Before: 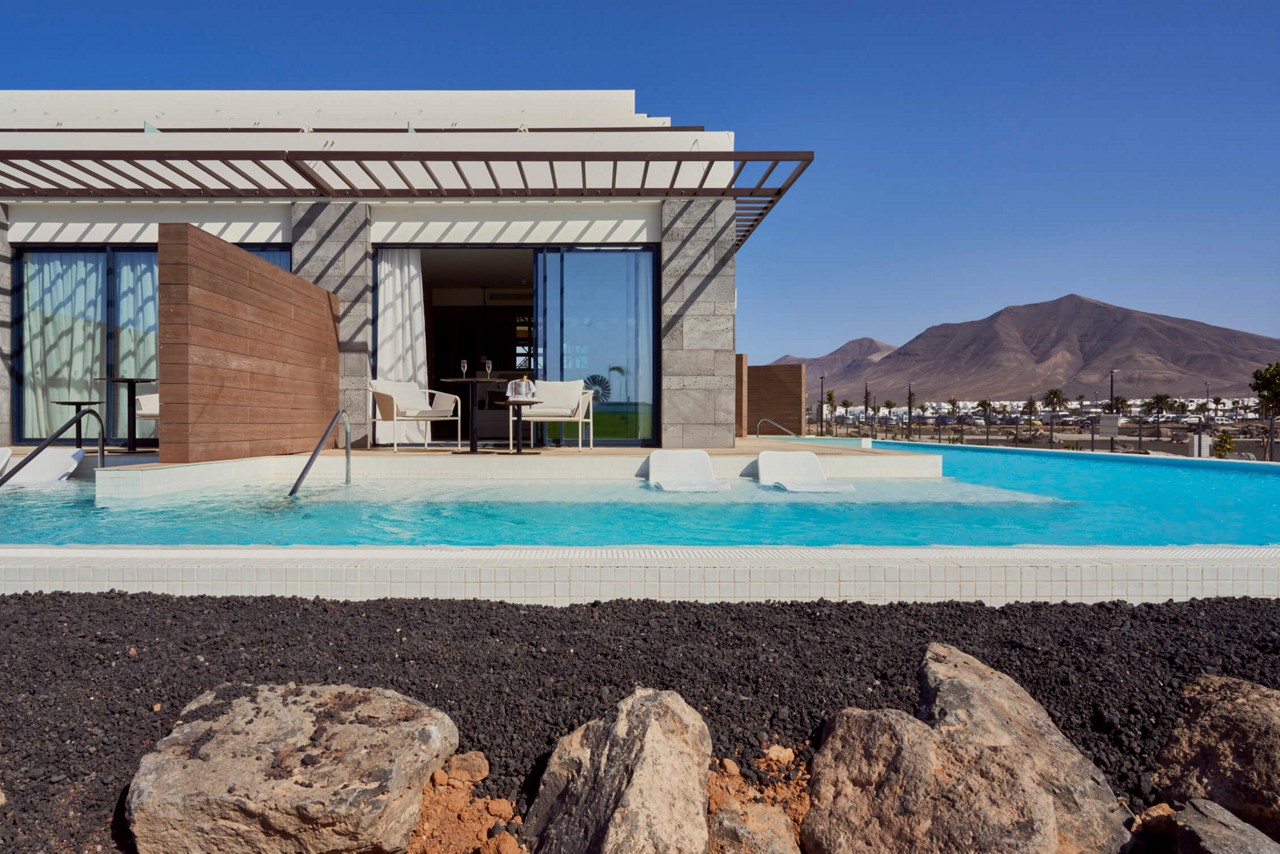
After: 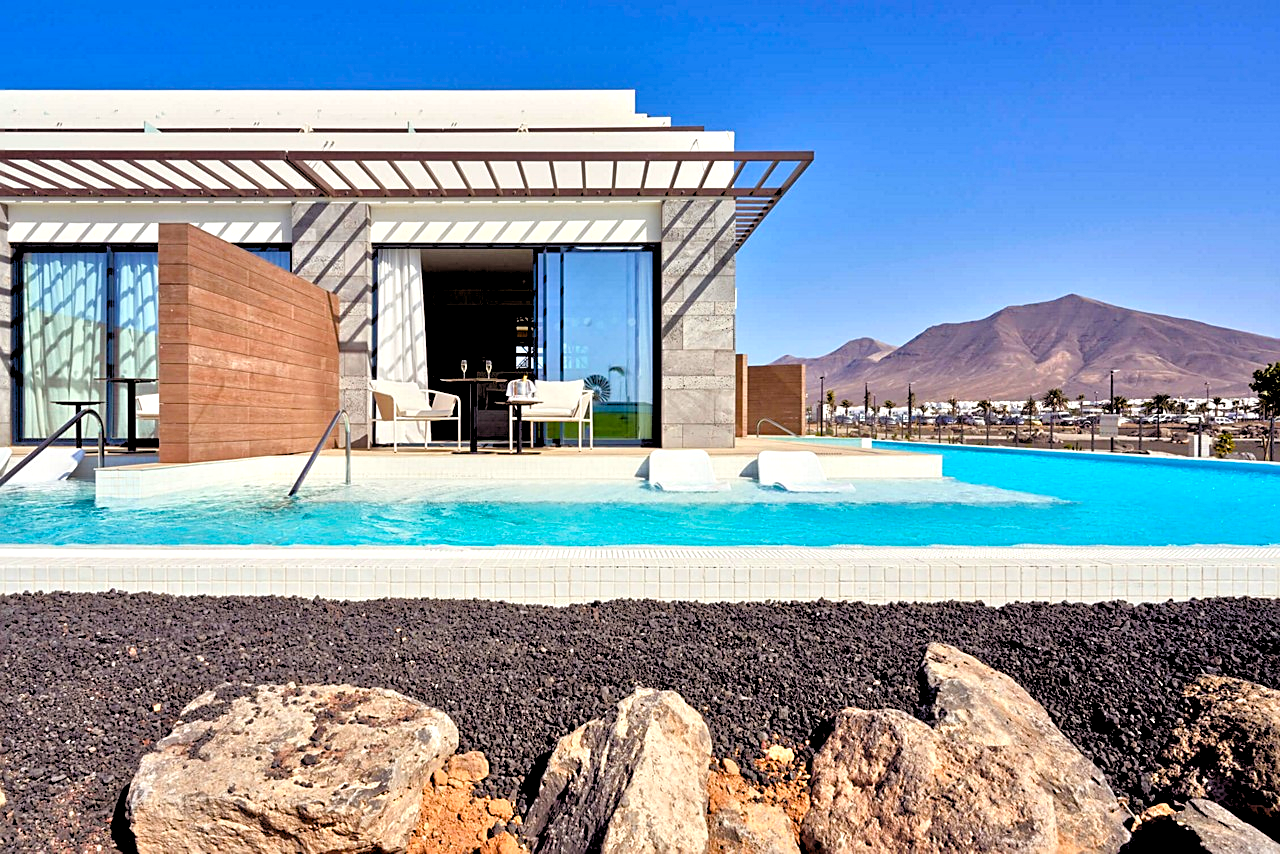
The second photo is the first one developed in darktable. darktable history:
color balance rgb: shadows lift › luminance -20%, power › hue 72.24°, highlights gain › luminance 15%, global offset › hue 171.6°, perceptual saturation grading › highlights -15%, perceptual saturation grading › shadows 25%, global vibrance 35%, contrast 10%
tone equalizer: -7 EV 0.15 EV, -6 EV 0.6 EV, -5 EV 1.15 EV, -4 EV 1.33 EV, -3 EV 1.15 EV, -2 EV 0.6 EV, -1 EV 0.15 EV, mask exposure compensation -0.5 EV
sharpen: on, module defaults
rgb levels: levels [[0.013, 0.434, 0.89], [0, 0.5, 1], [0, 0.5, 1]]
